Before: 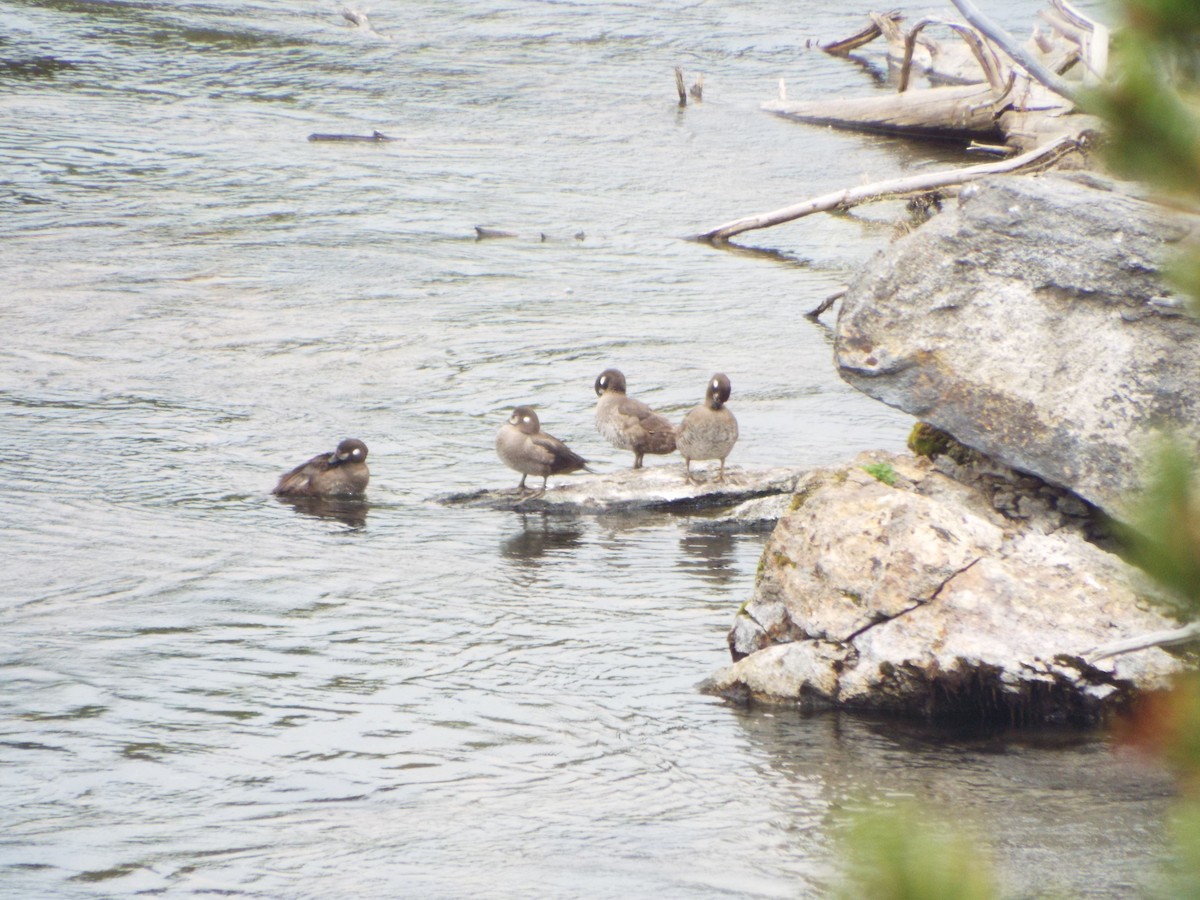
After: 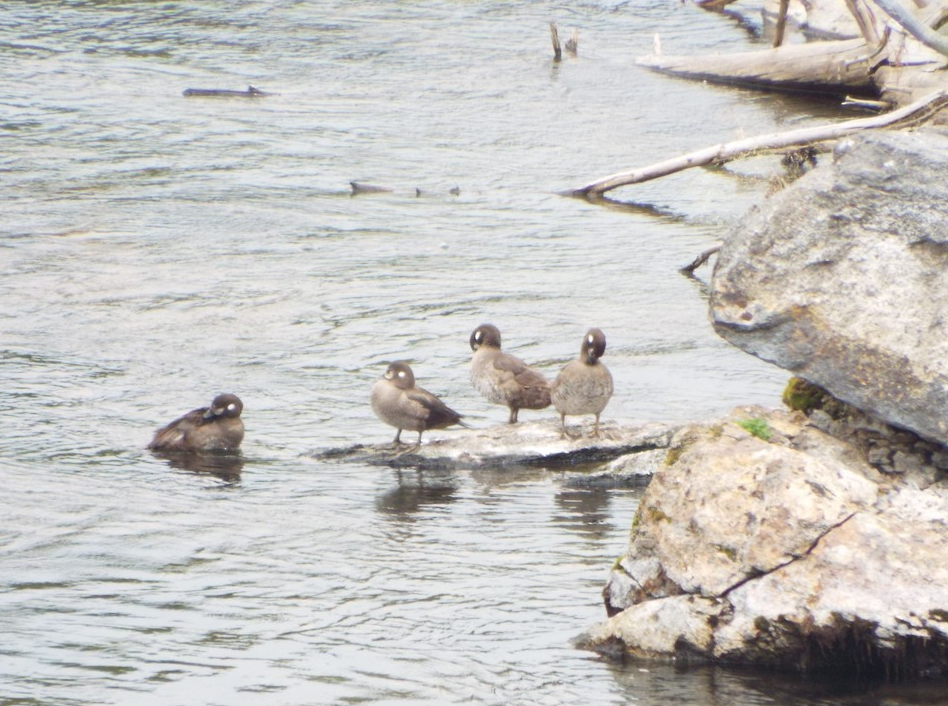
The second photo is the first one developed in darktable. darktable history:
crop and rotate: left 10.483%, top 5.074%, right 10.452%, bottom 16.387%
